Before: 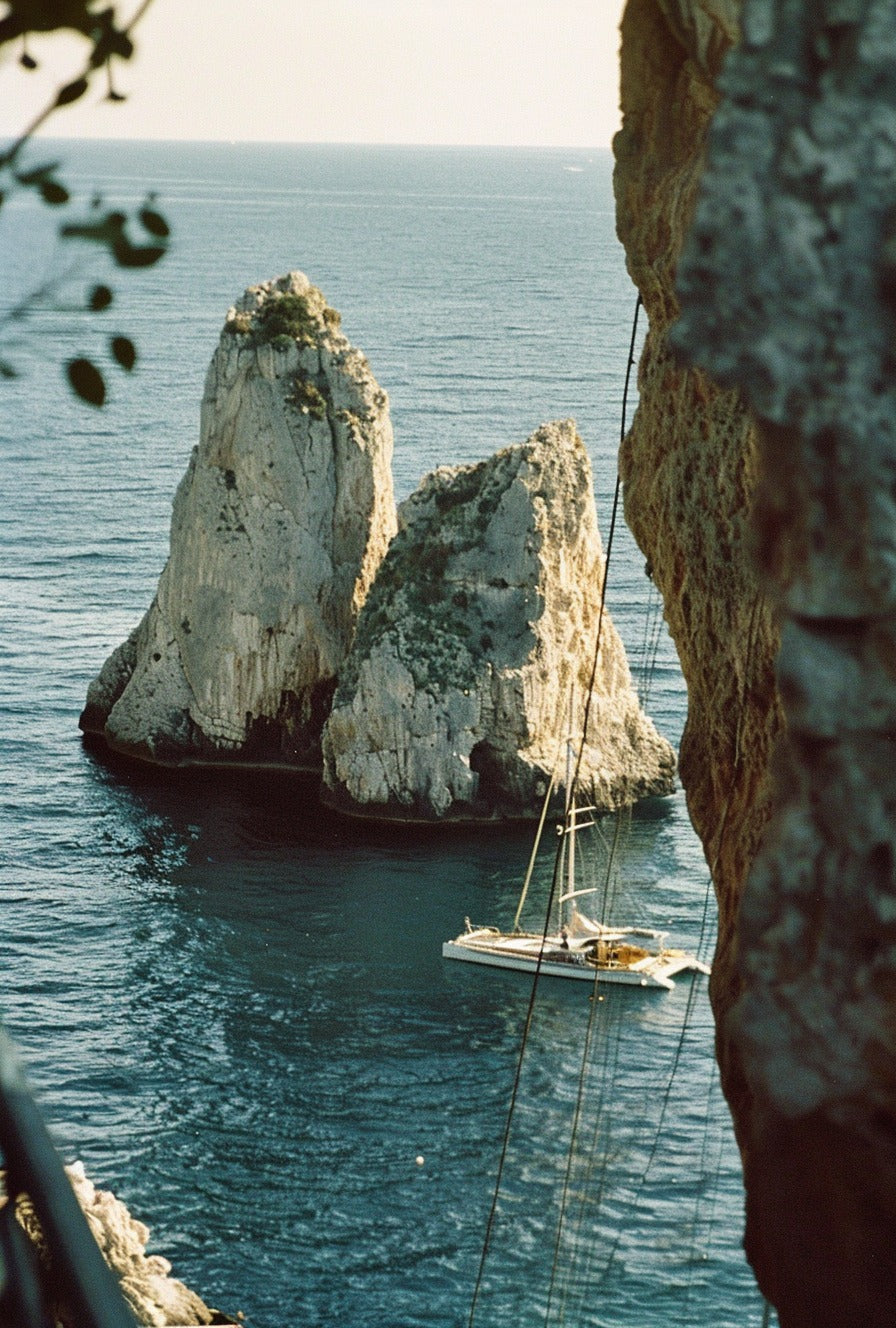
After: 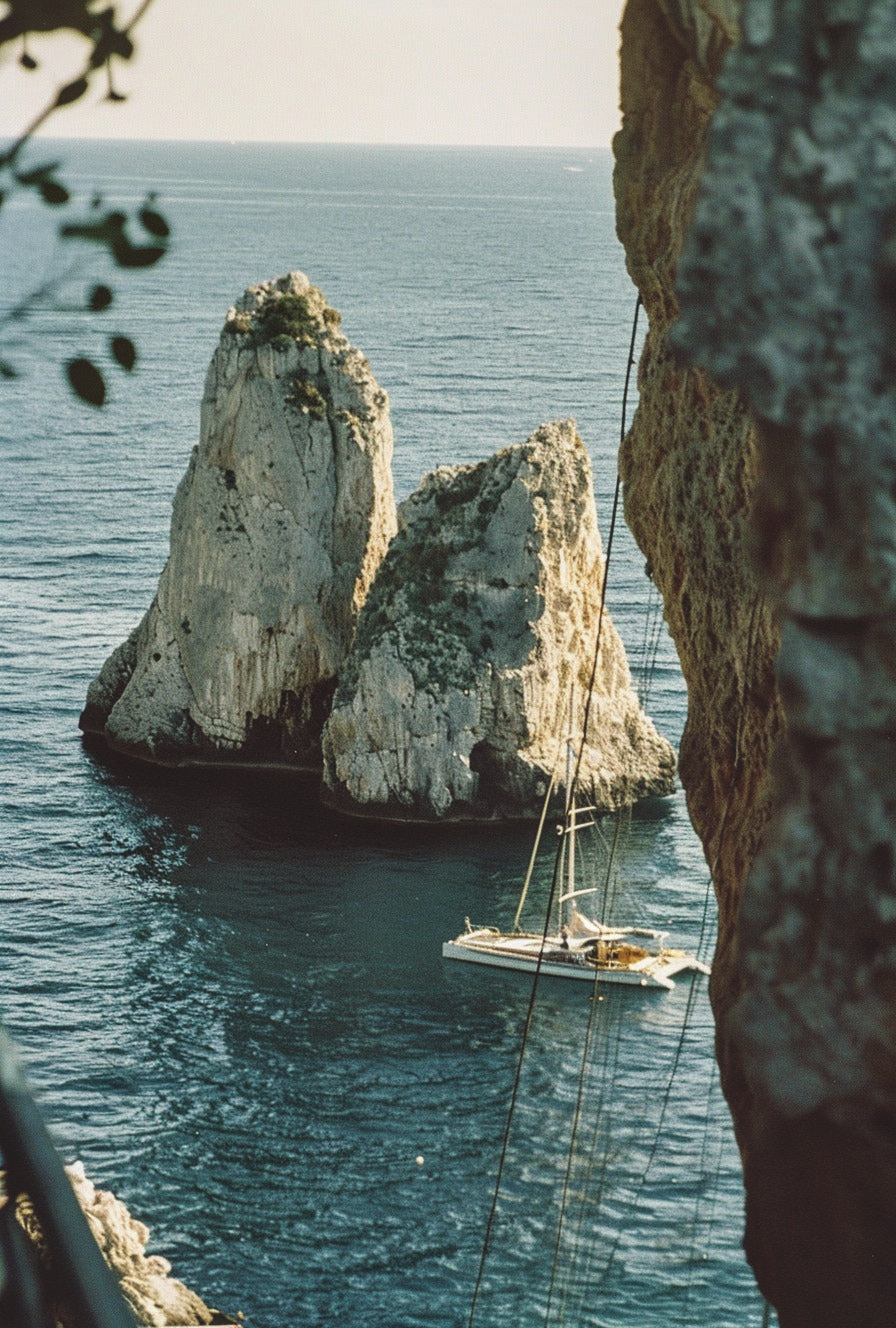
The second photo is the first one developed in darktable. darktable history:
local contrast: on, module defaults
exposure: black level correction -0.014, exposure -0.193 EV, compensate highlight preservation false
